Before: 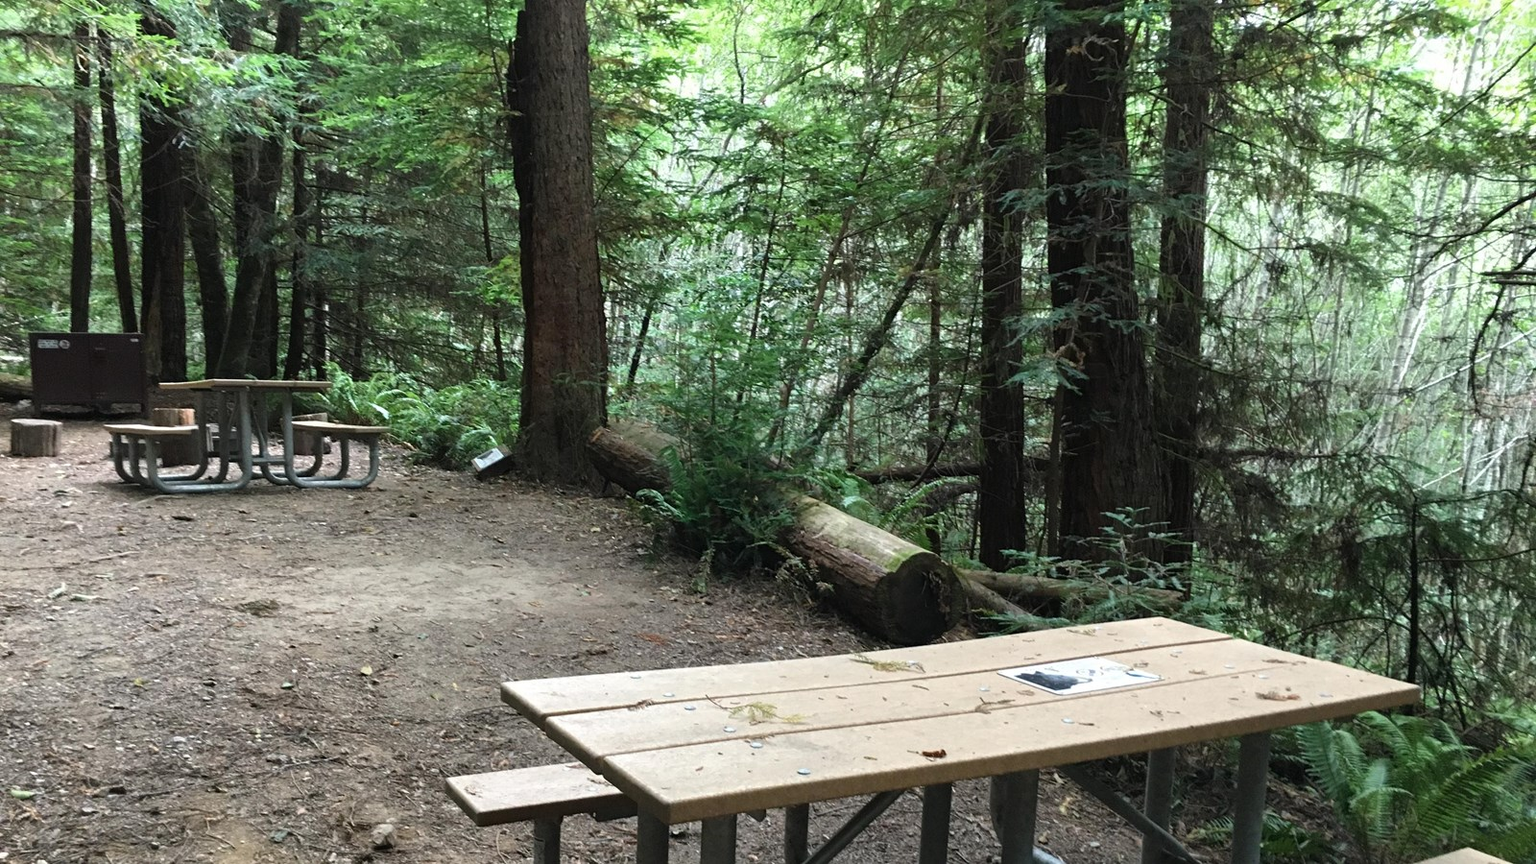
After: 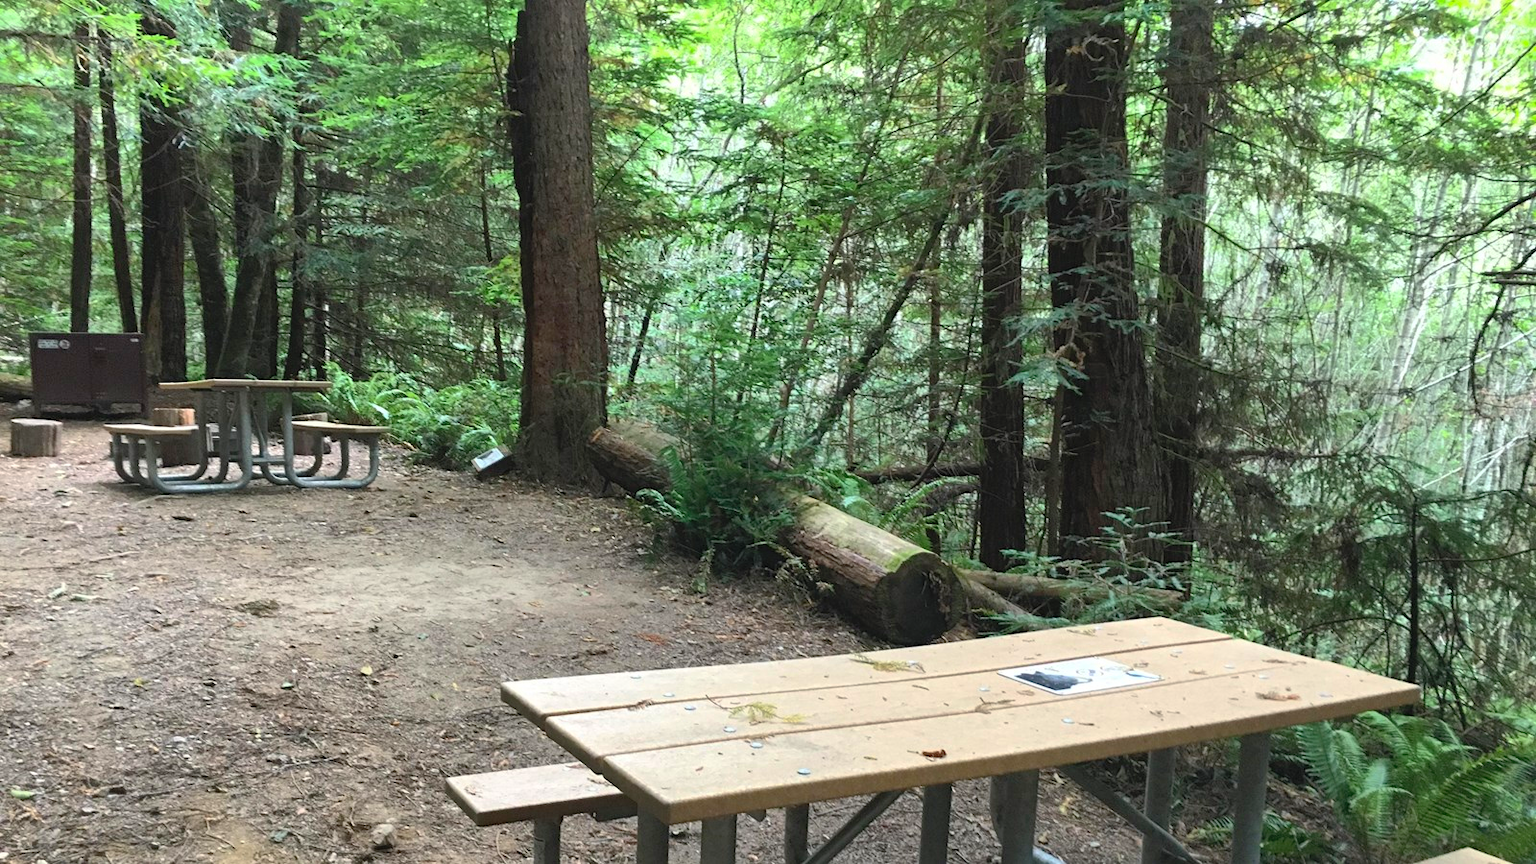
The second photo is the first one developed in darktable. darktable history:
shadows and highlights: on, module defaults
contrast brightness saturation: contrast 0.2, brightness 0.16, saturation 0.22
